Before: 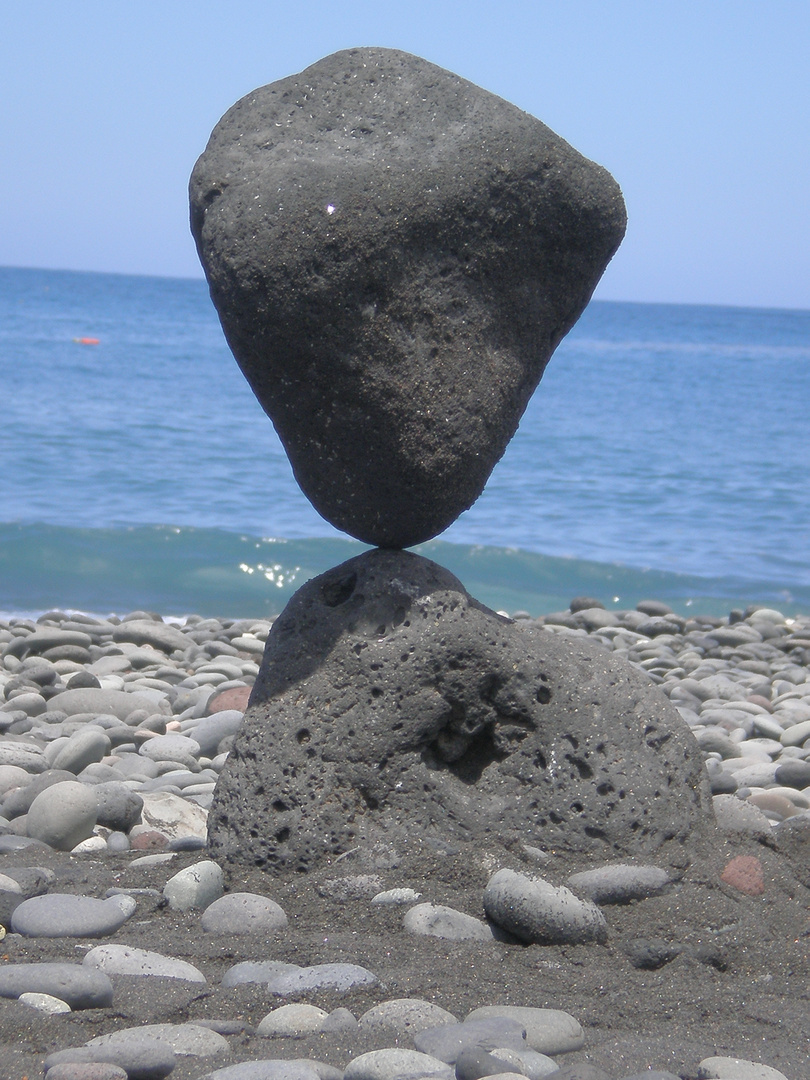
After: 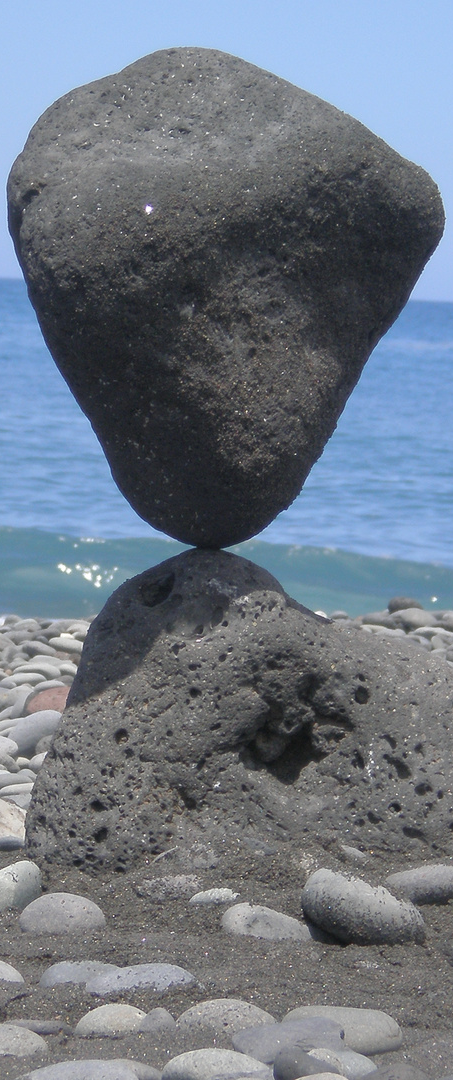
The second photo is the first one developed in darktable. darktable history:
crop and rotate: left 22.523%, right 21.429%
